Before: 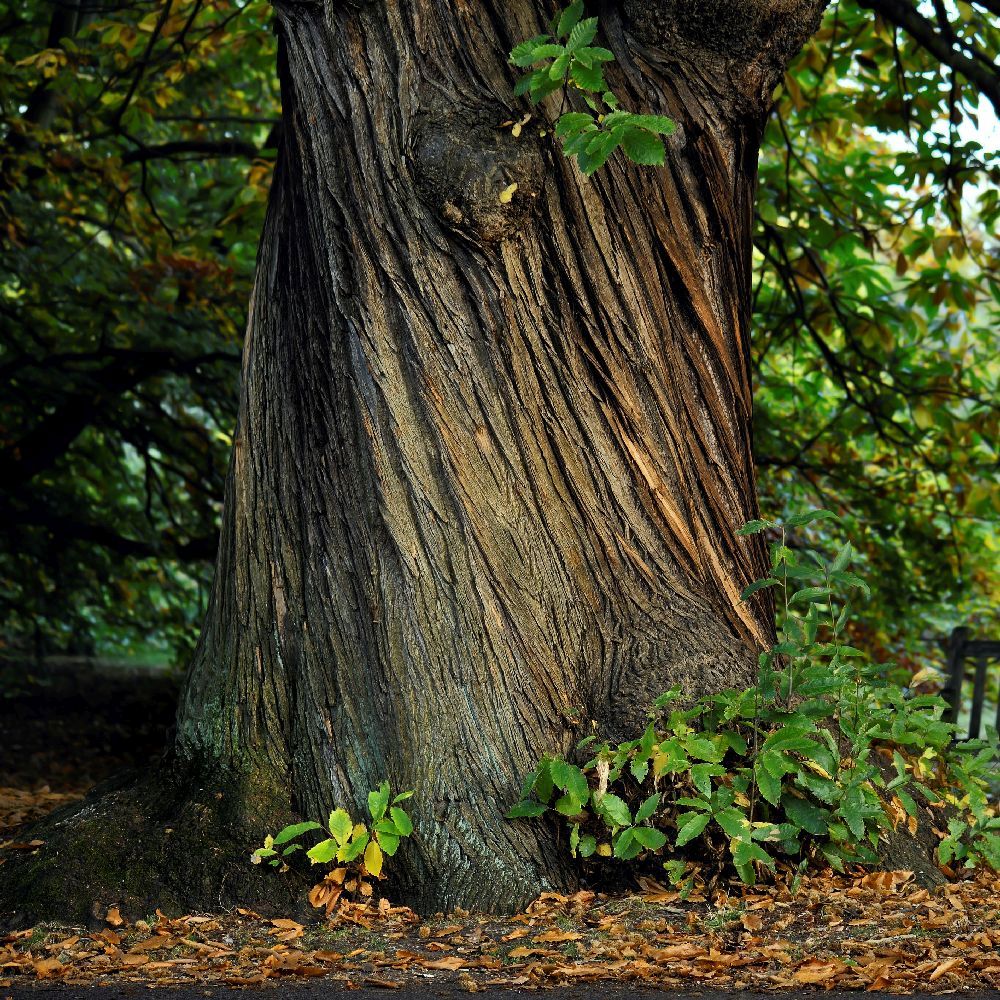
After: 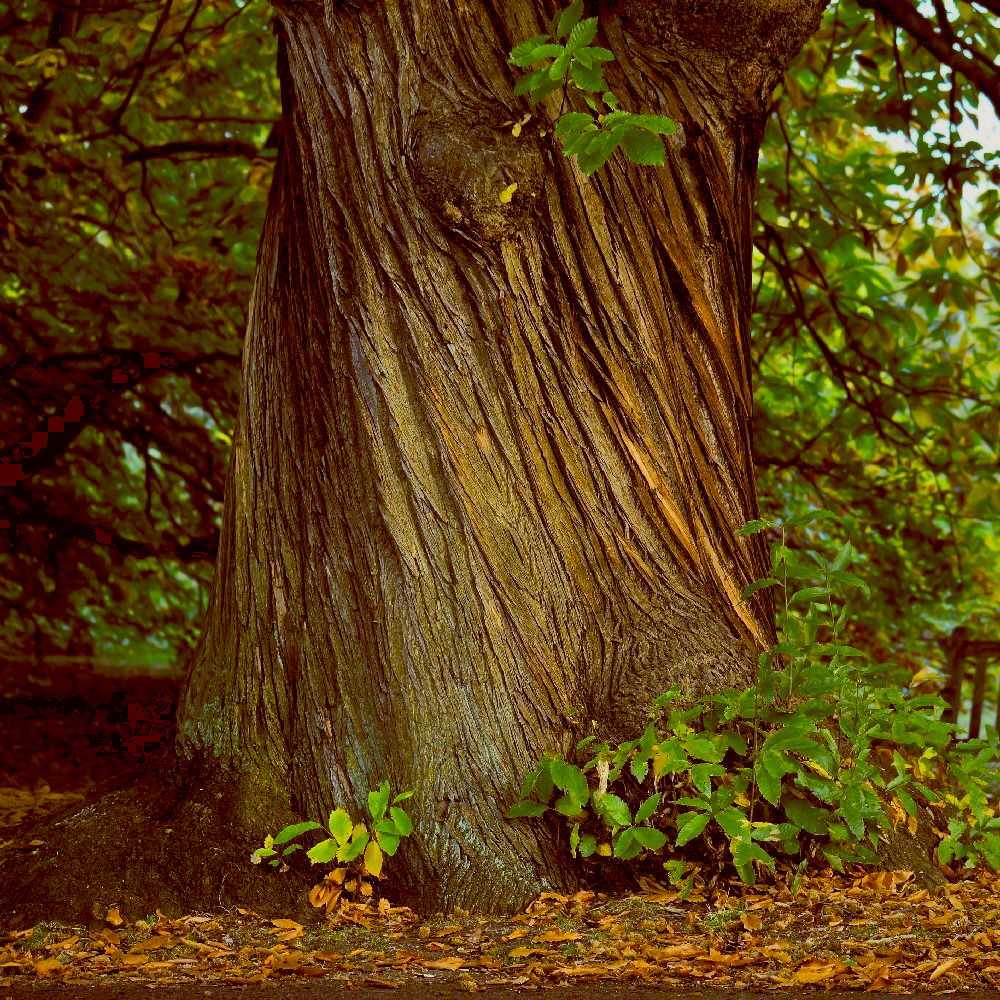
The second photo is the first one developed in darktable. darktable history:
color balance rgb: global offset › chroma 0.397%, global offset › hue 35.56°, perceptual saturation grading › global saturation 29.758%, perceptual brilliance grading › highlights 10.479%, perceptual brilliance grading › shadows -11.484%, contrast -29.805%
